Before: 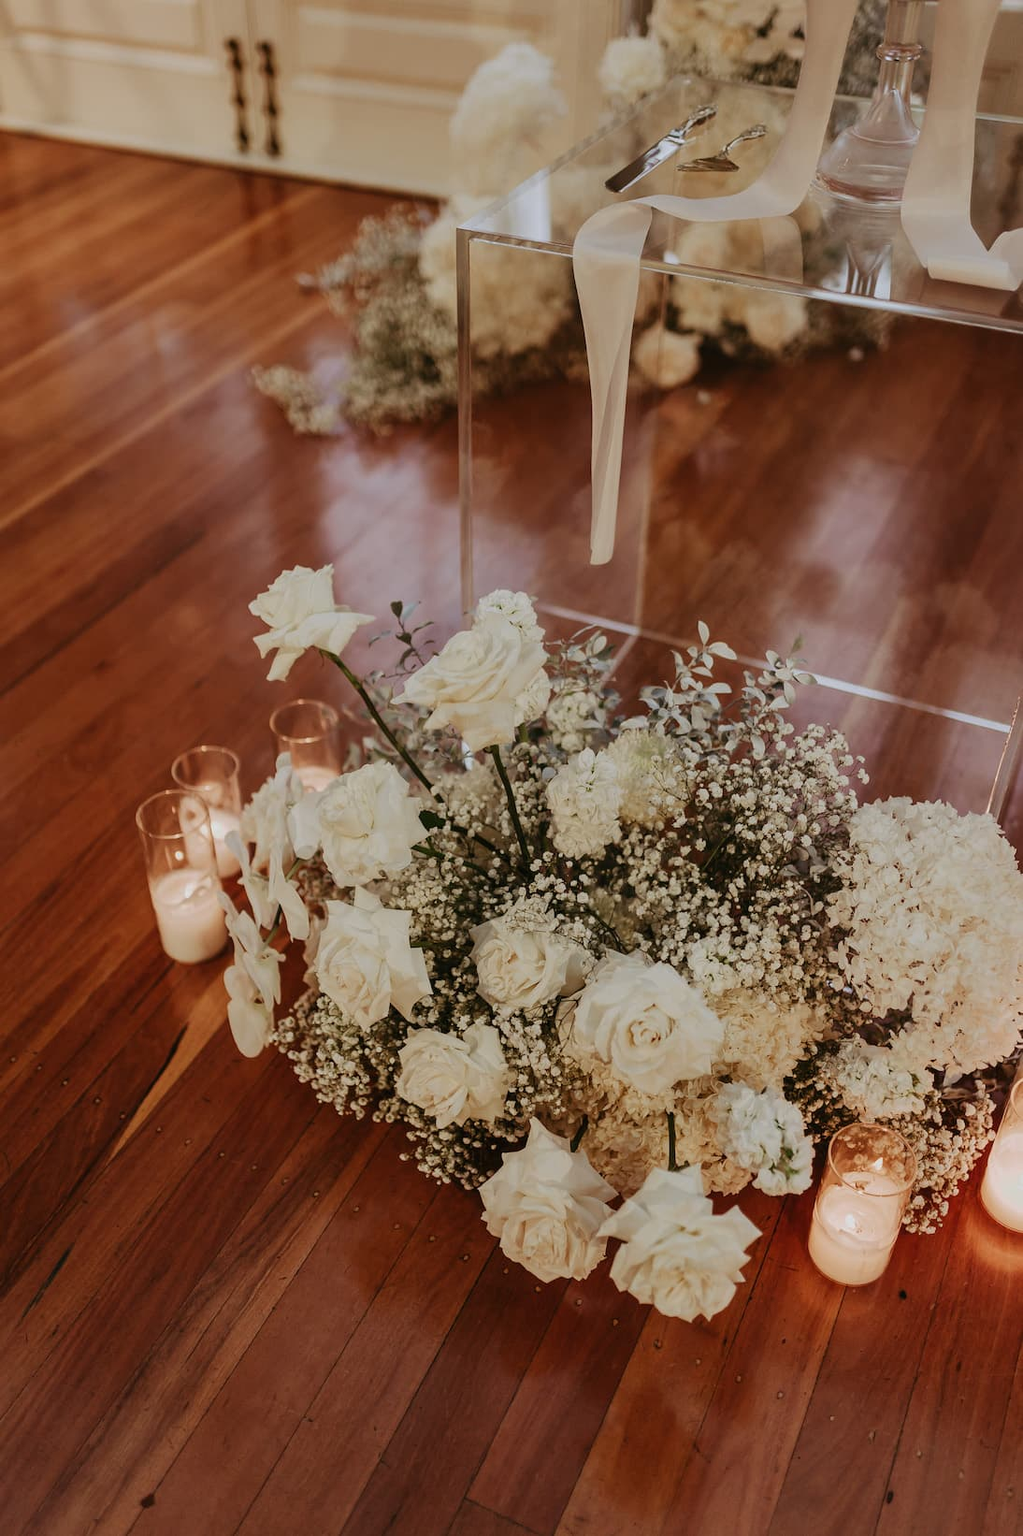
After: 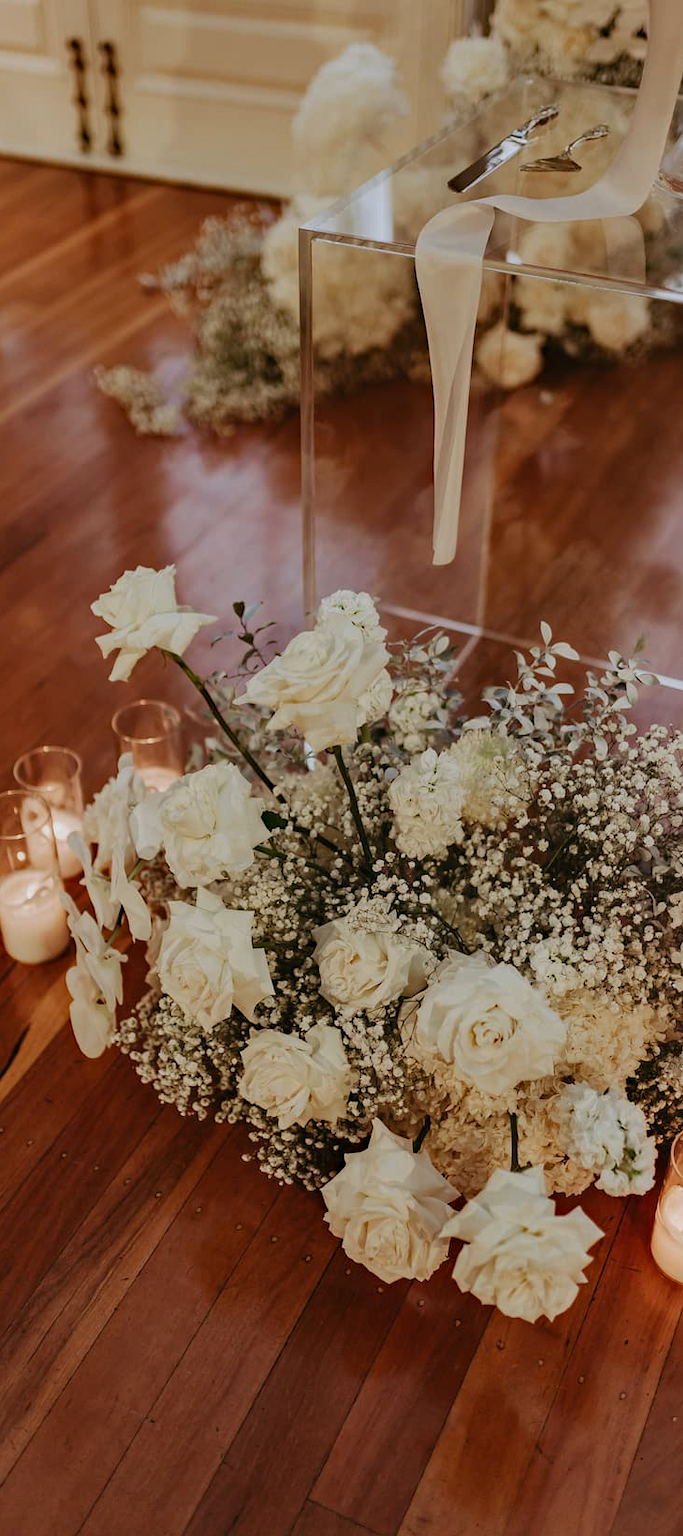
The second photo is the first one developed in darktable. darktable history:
crop and rotate: left 15.514%, right 17.718%
haze removal: adaptive false
